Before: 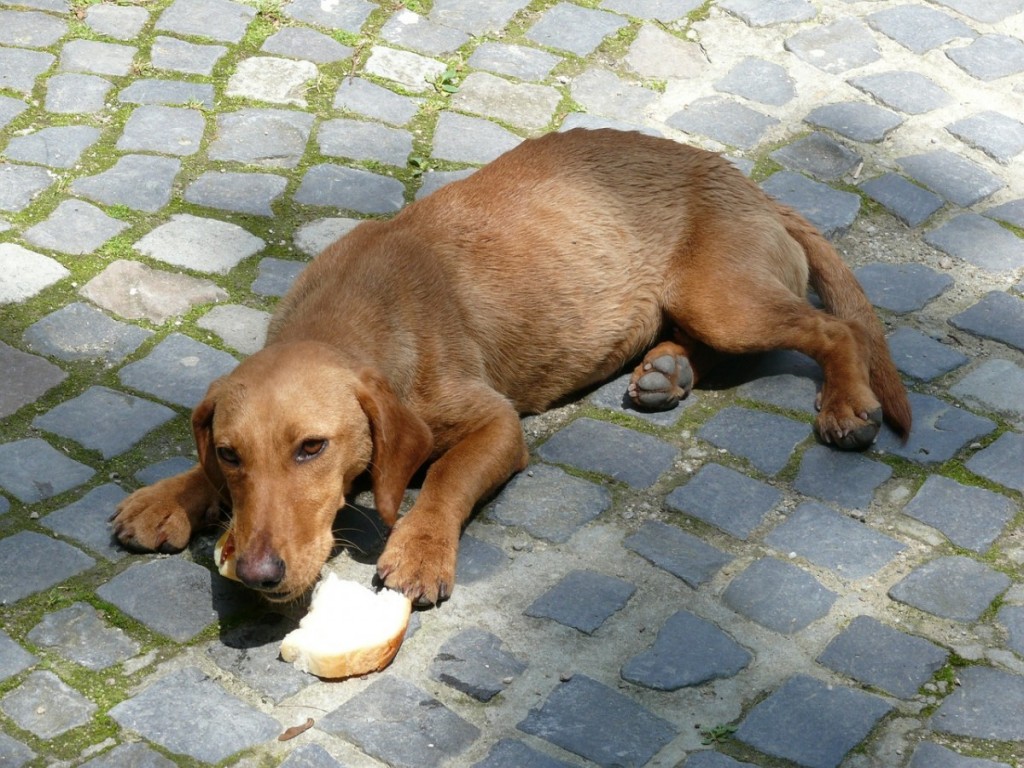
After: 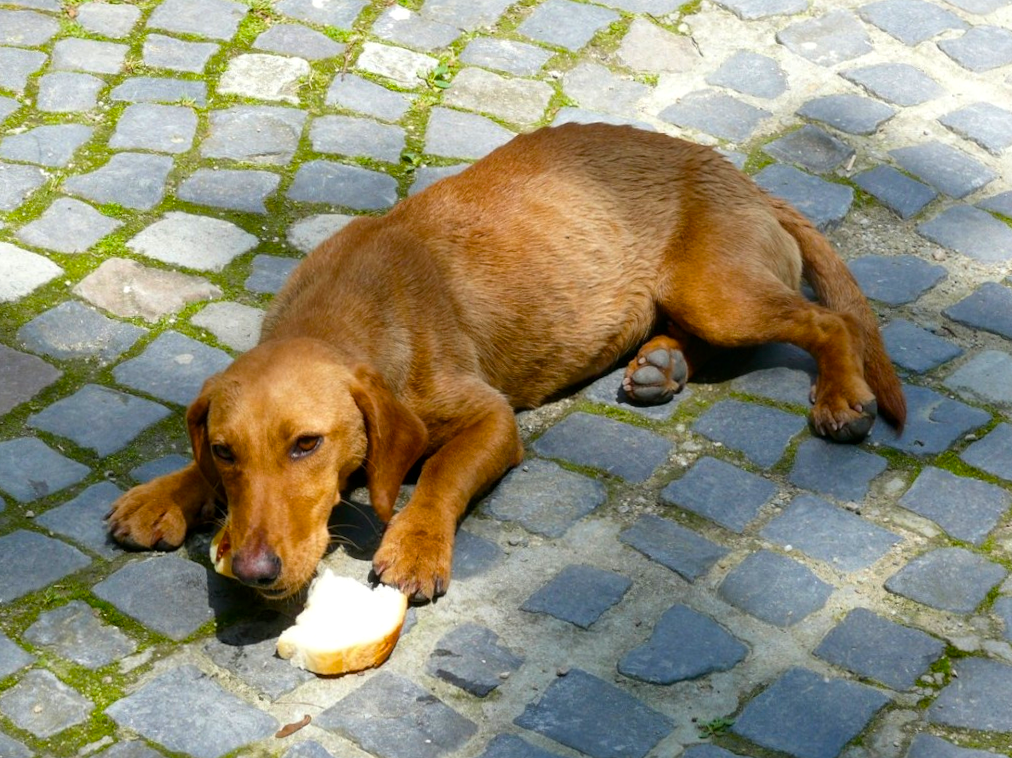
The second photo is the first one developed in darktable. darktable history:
rotate and perspective: rotation -0.45°, automatic cropping original format, crop left 0.008, crop right 0.992, crop top 0.012, crop bottom 0.988
color balance rgb: linear chroma grading › global chroma 15%, perceptual saturation grading › global saturation 30%
local contrast: mode bilateral grid, contrast 20, coarseness 50, detail 120%, midtone range 0.2
